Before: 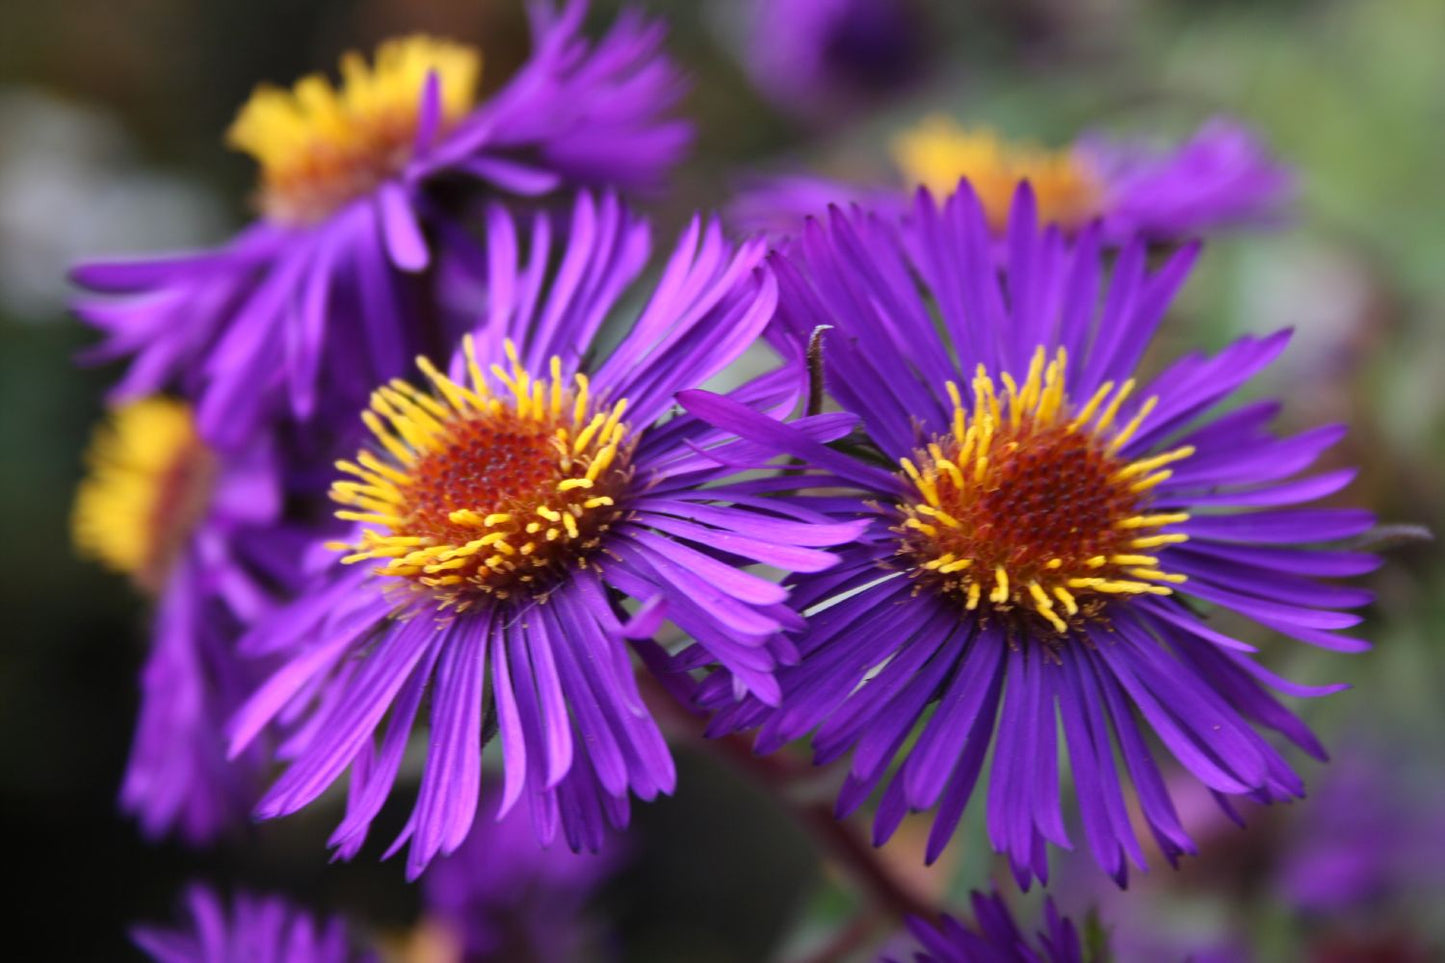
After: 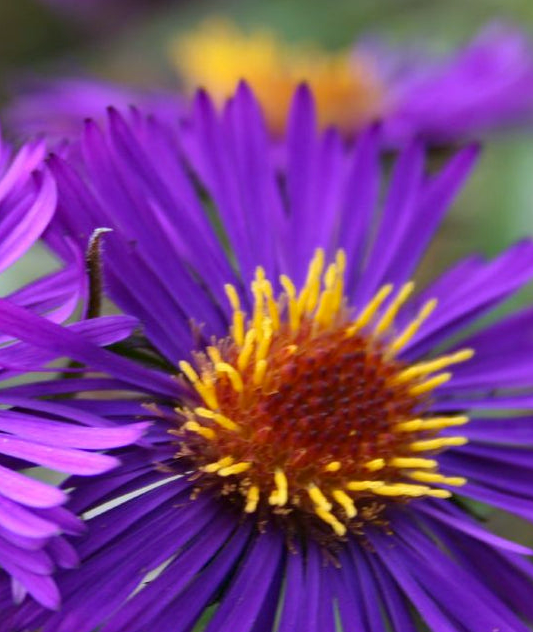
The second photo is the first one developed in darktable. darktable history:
crop and rotate: left 49.936%, top 10.094%, right 13.136%, bottom 24.256%
haze removal: compatibility mode true, adaptive false
